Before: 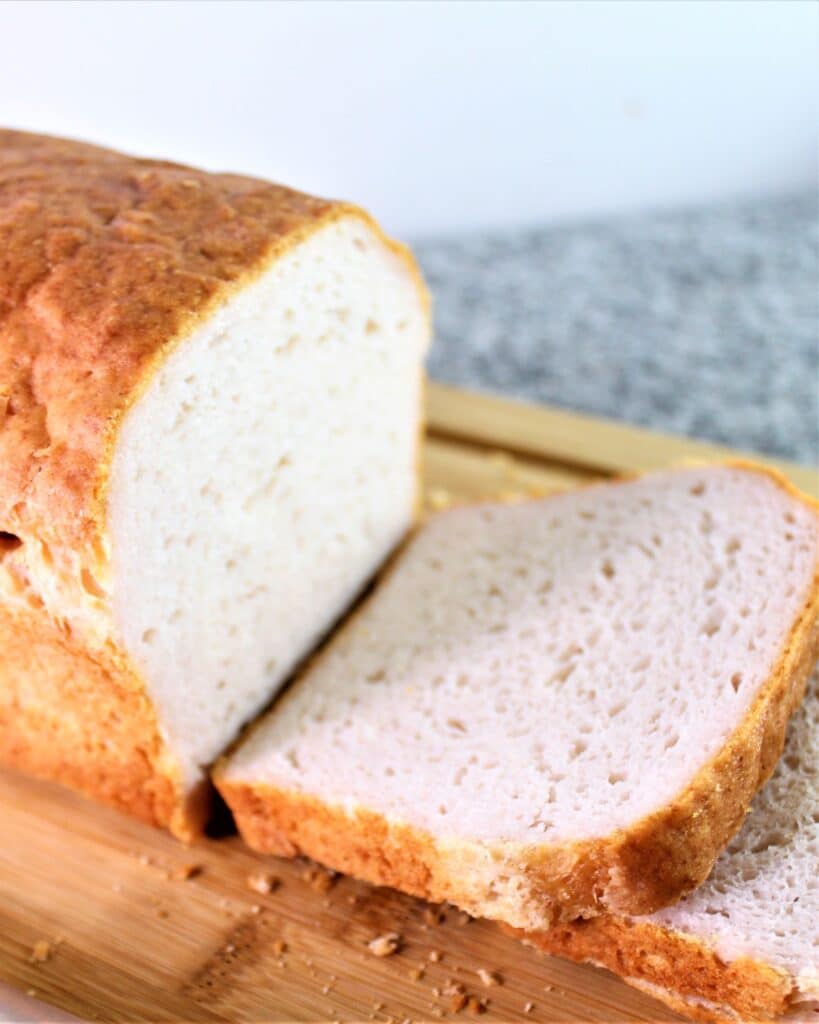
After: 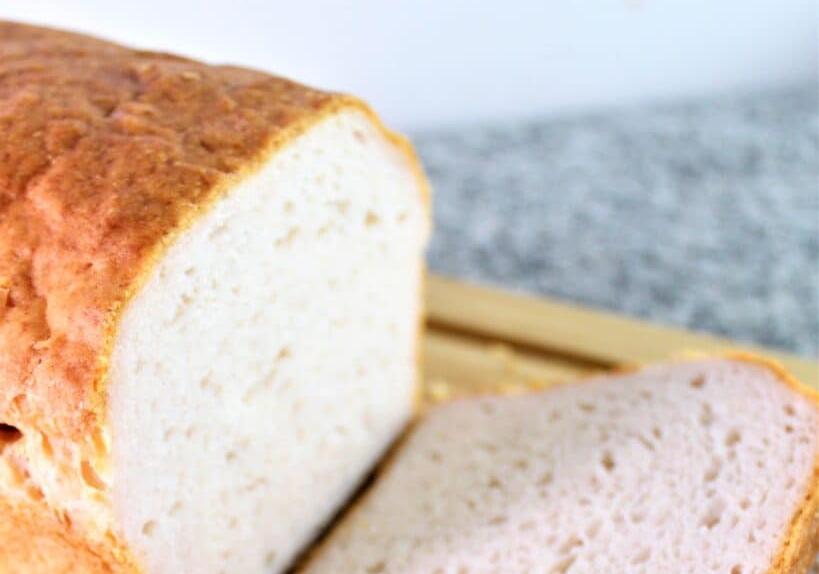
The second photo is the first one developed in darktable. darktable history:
crop and rotate: top 10.605%, bottom 33.274%
